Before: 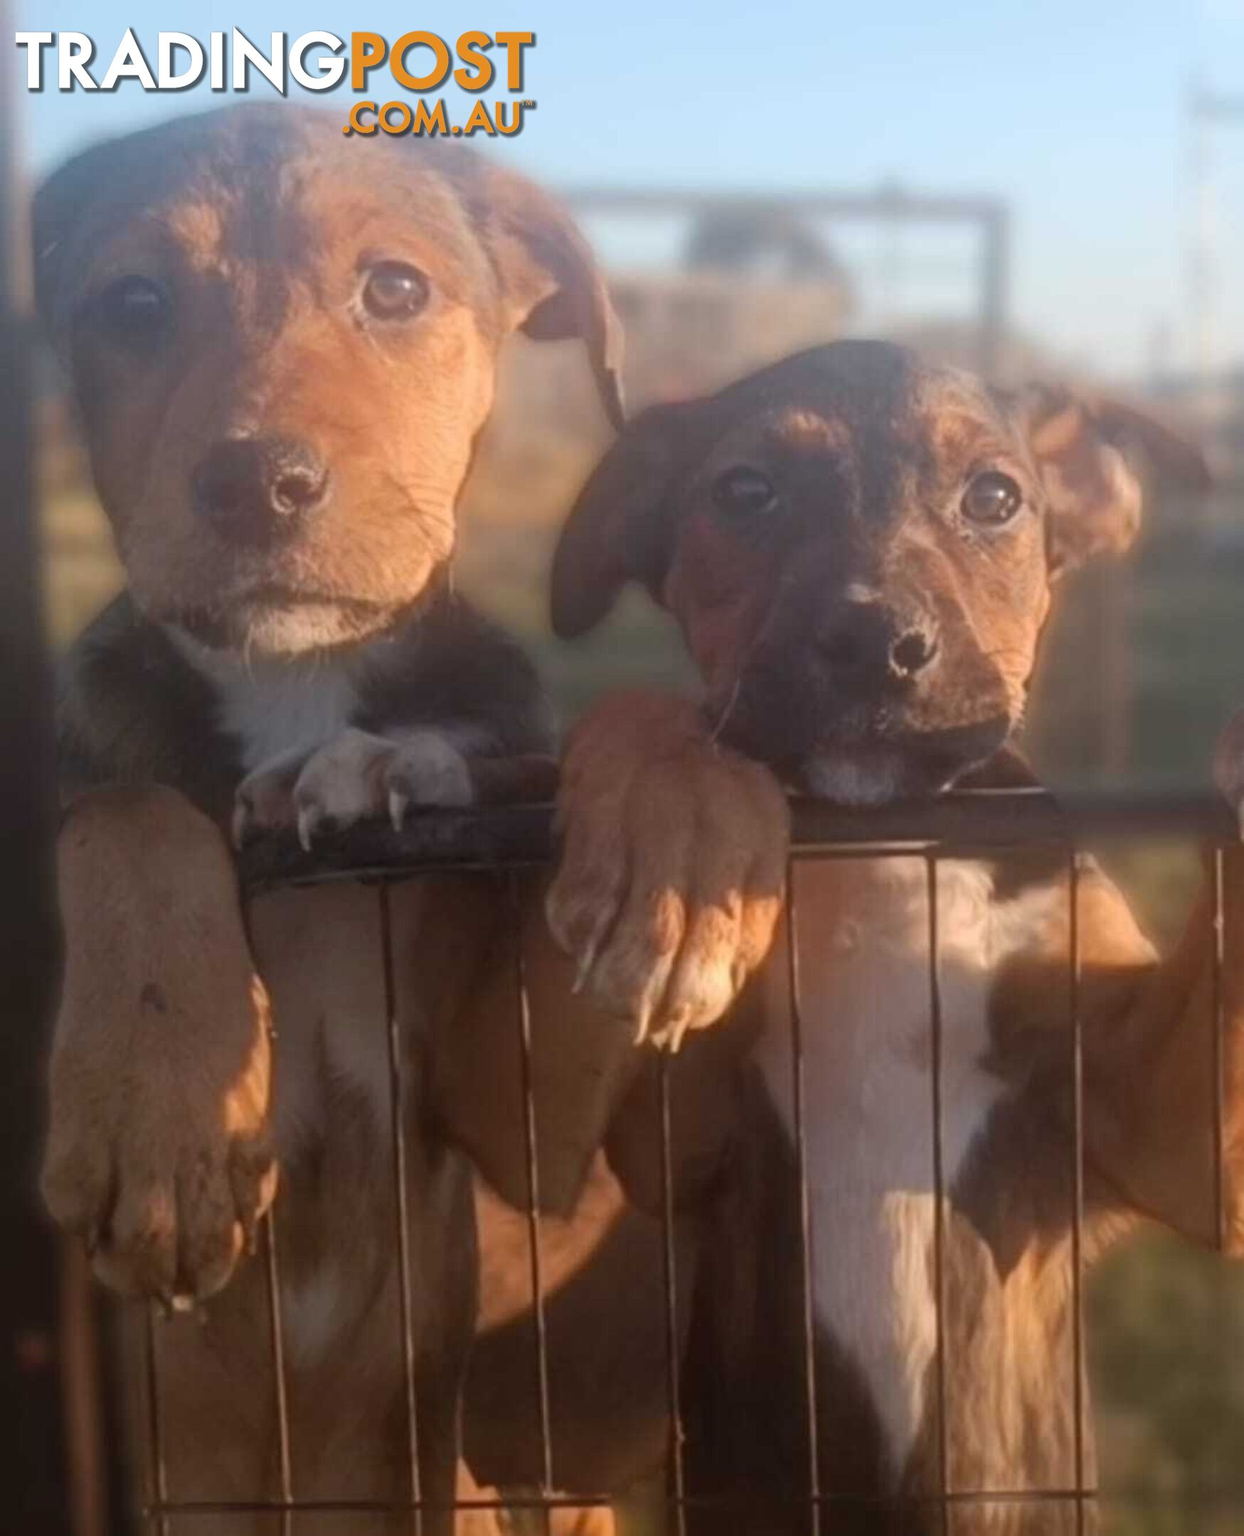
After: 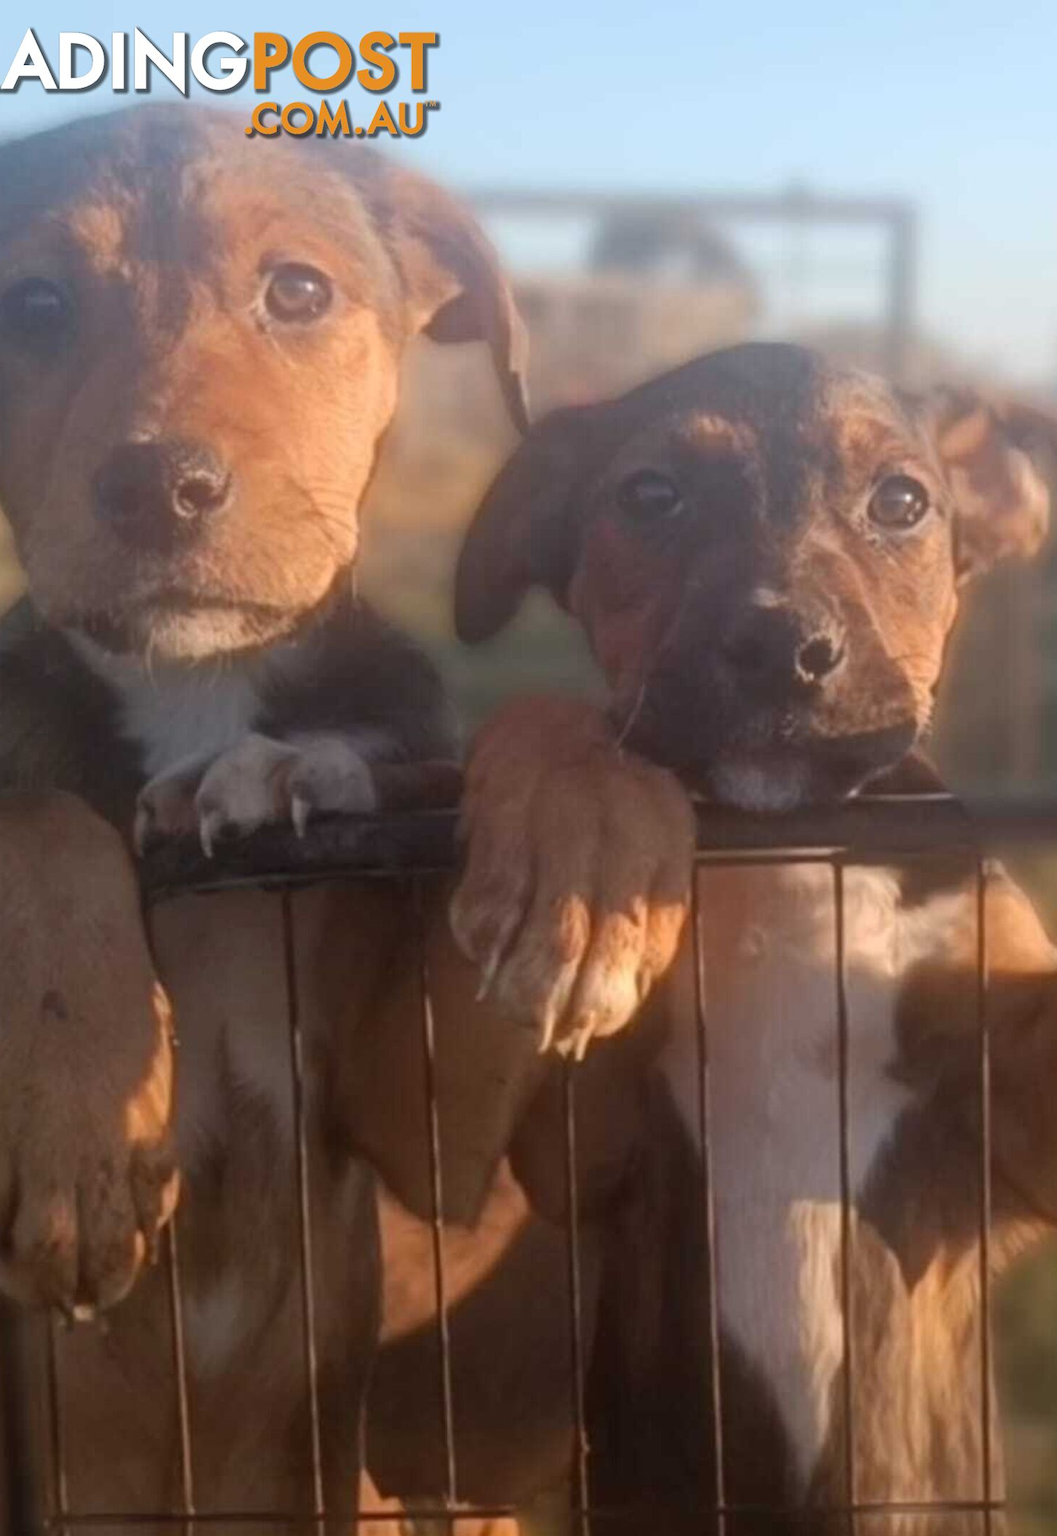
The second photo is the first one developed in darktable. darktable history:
tone equalizer: on, module defaults
crop: left 8.026%, right 7.374%
